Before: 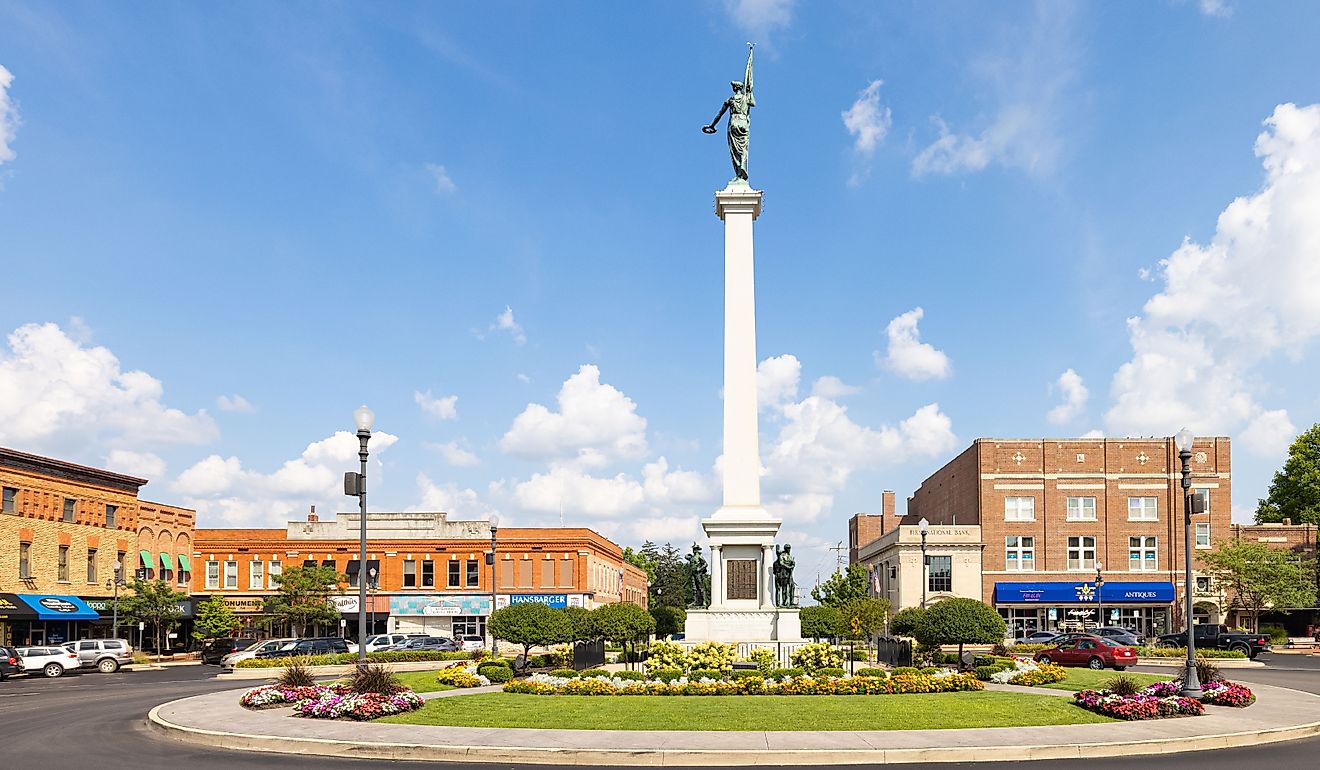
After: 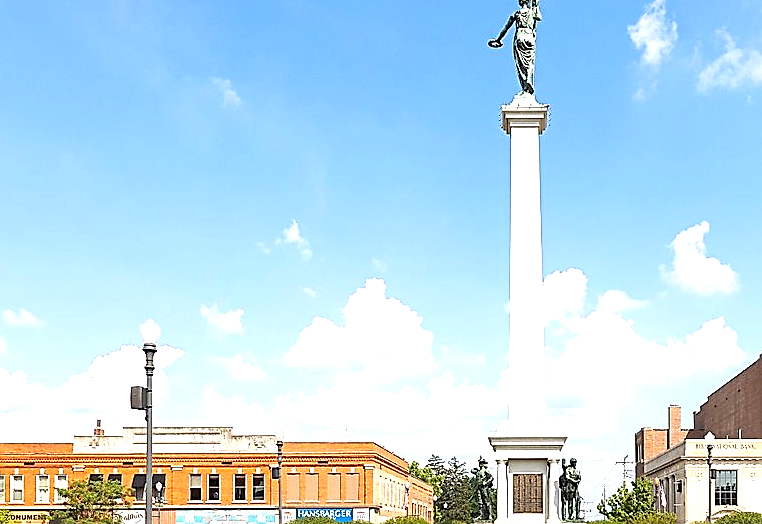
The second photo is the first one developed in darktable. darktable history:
sharpen: on, module defaults
exposure: black level correction 0, exposure 0.692 EV, compensate highlight preservation false
crop: left 16.224%, top 11.274%, right 26.046%, bottom 20.654%
